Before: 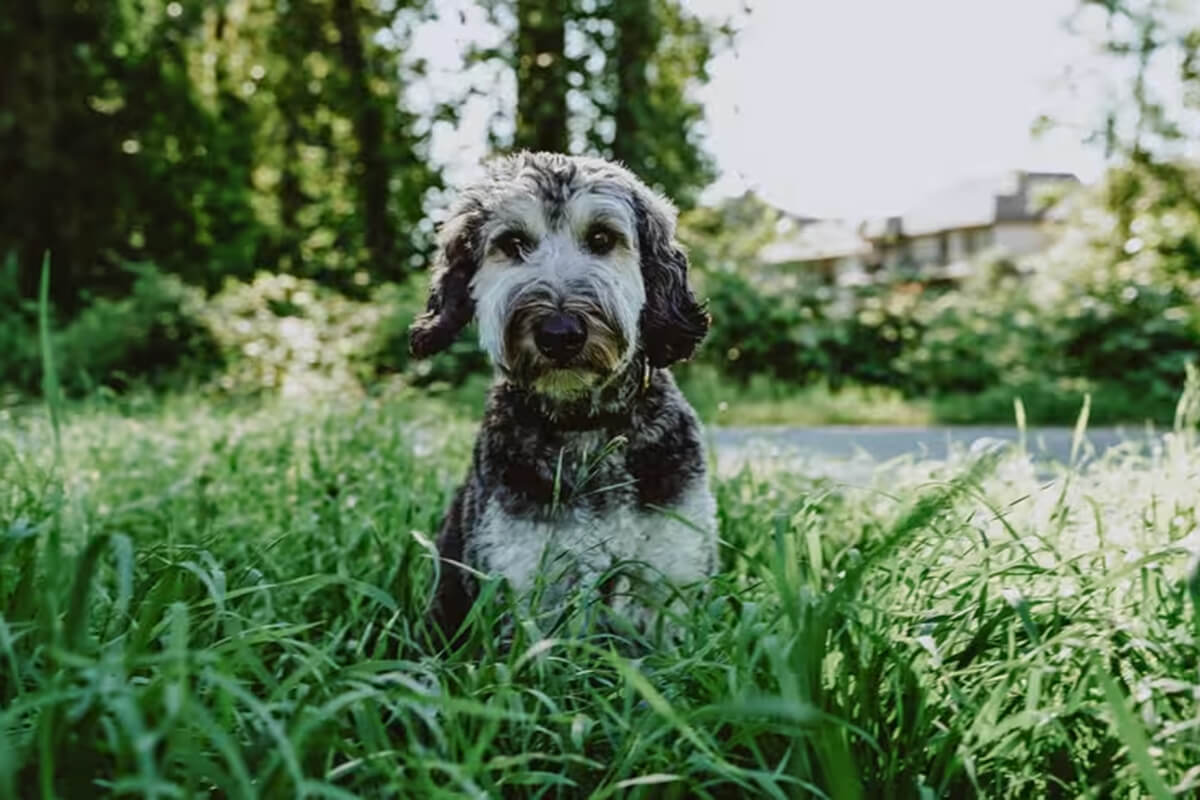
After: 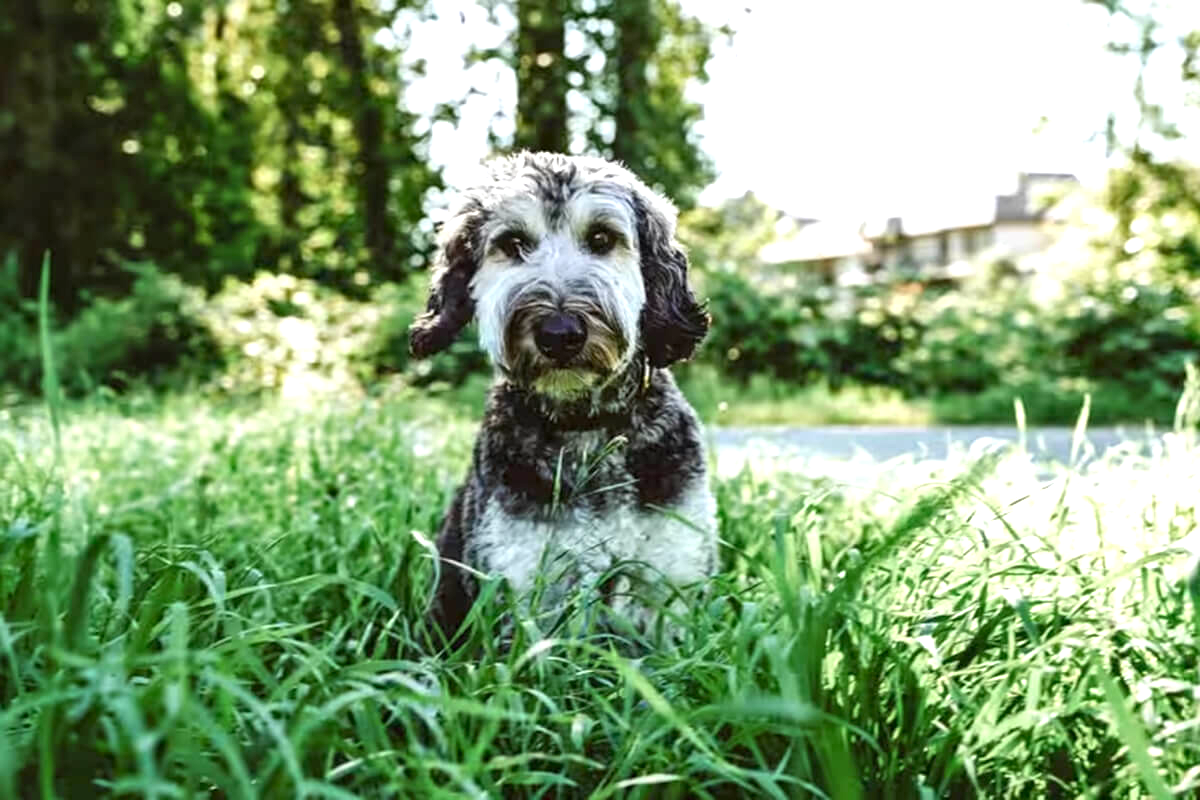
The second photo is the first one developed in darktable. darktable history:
exposure: black level correction 0.001, exposure 1 EV, compensate highlight preservation false
color correction: saturation 0.98
